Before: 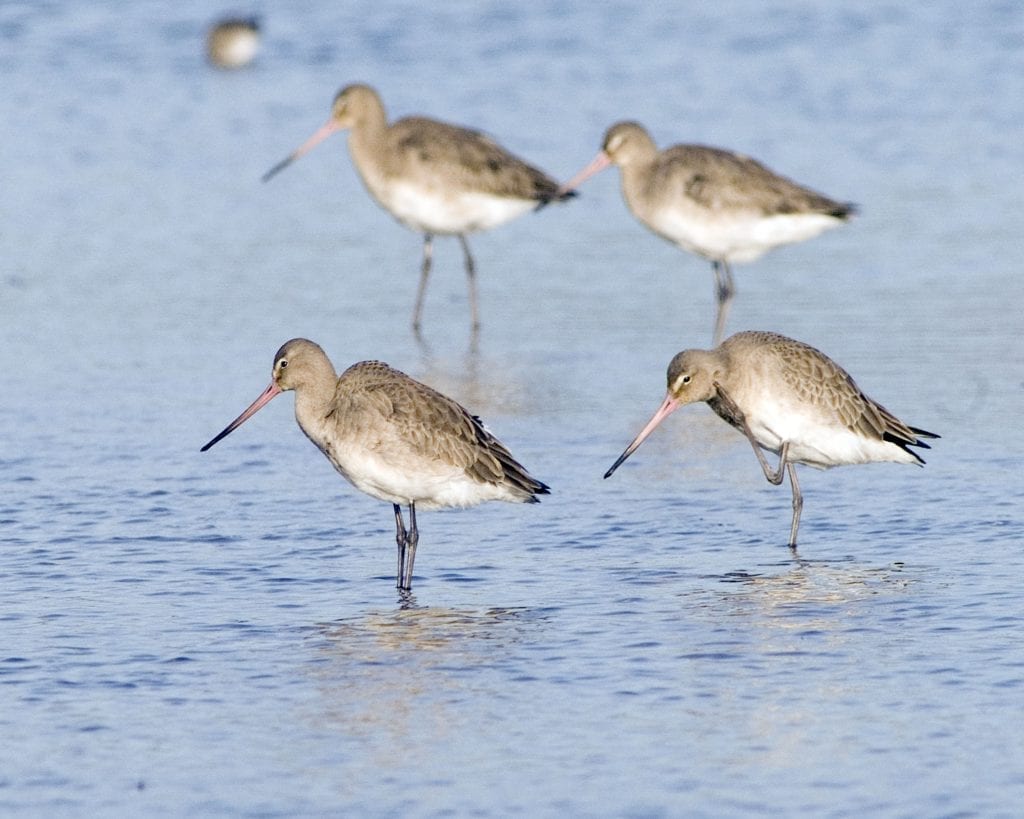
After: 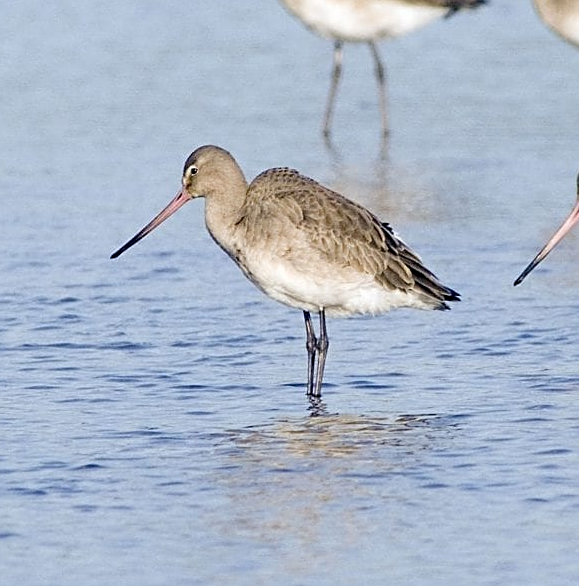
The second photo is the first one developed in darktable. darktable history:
sharpen: on, module defaults
crop: left 8.802%, top 23.635%, right 34.604%, bottom 4.728%
